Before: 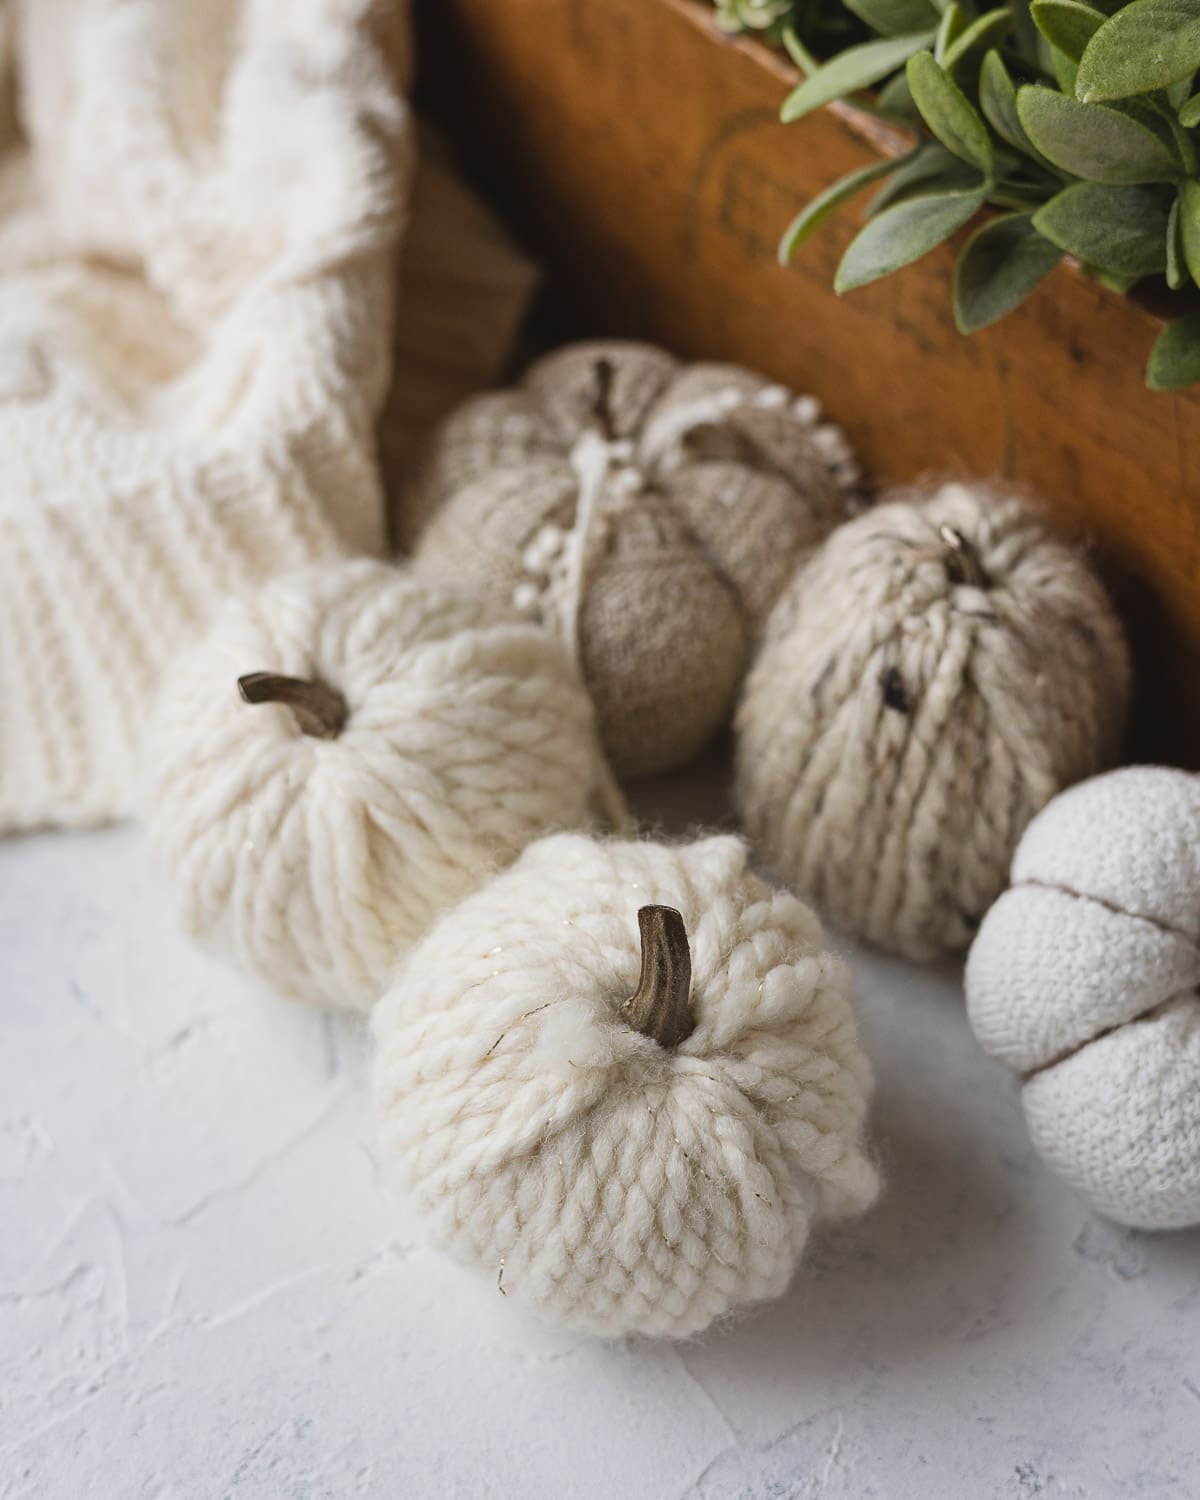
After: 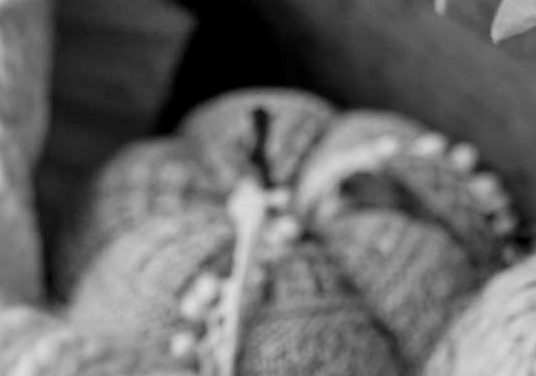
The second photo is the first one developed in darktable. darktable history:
filmic rgb: black relative exposure -4.93 EV, white relative exposure 2.84 EV, hardness 3.72
monochrome: size 1
shadows and highlights: soften with gaussian
local contrast: on, module defaults
crop: left 28.64%, top 16.832%, right 26.637%, bottom 58.055%
color balance rgb: shadows lift › chroma 1%, shadows lift › hue 113°, highlights gain › chroma 0.2%, highlights gain › hue 333°, perceptual saturation grading › global saturation 20%, perceptual saturation grading › highlights -50%, perceptual saturation grading › shadows 25%, contrast -10%
